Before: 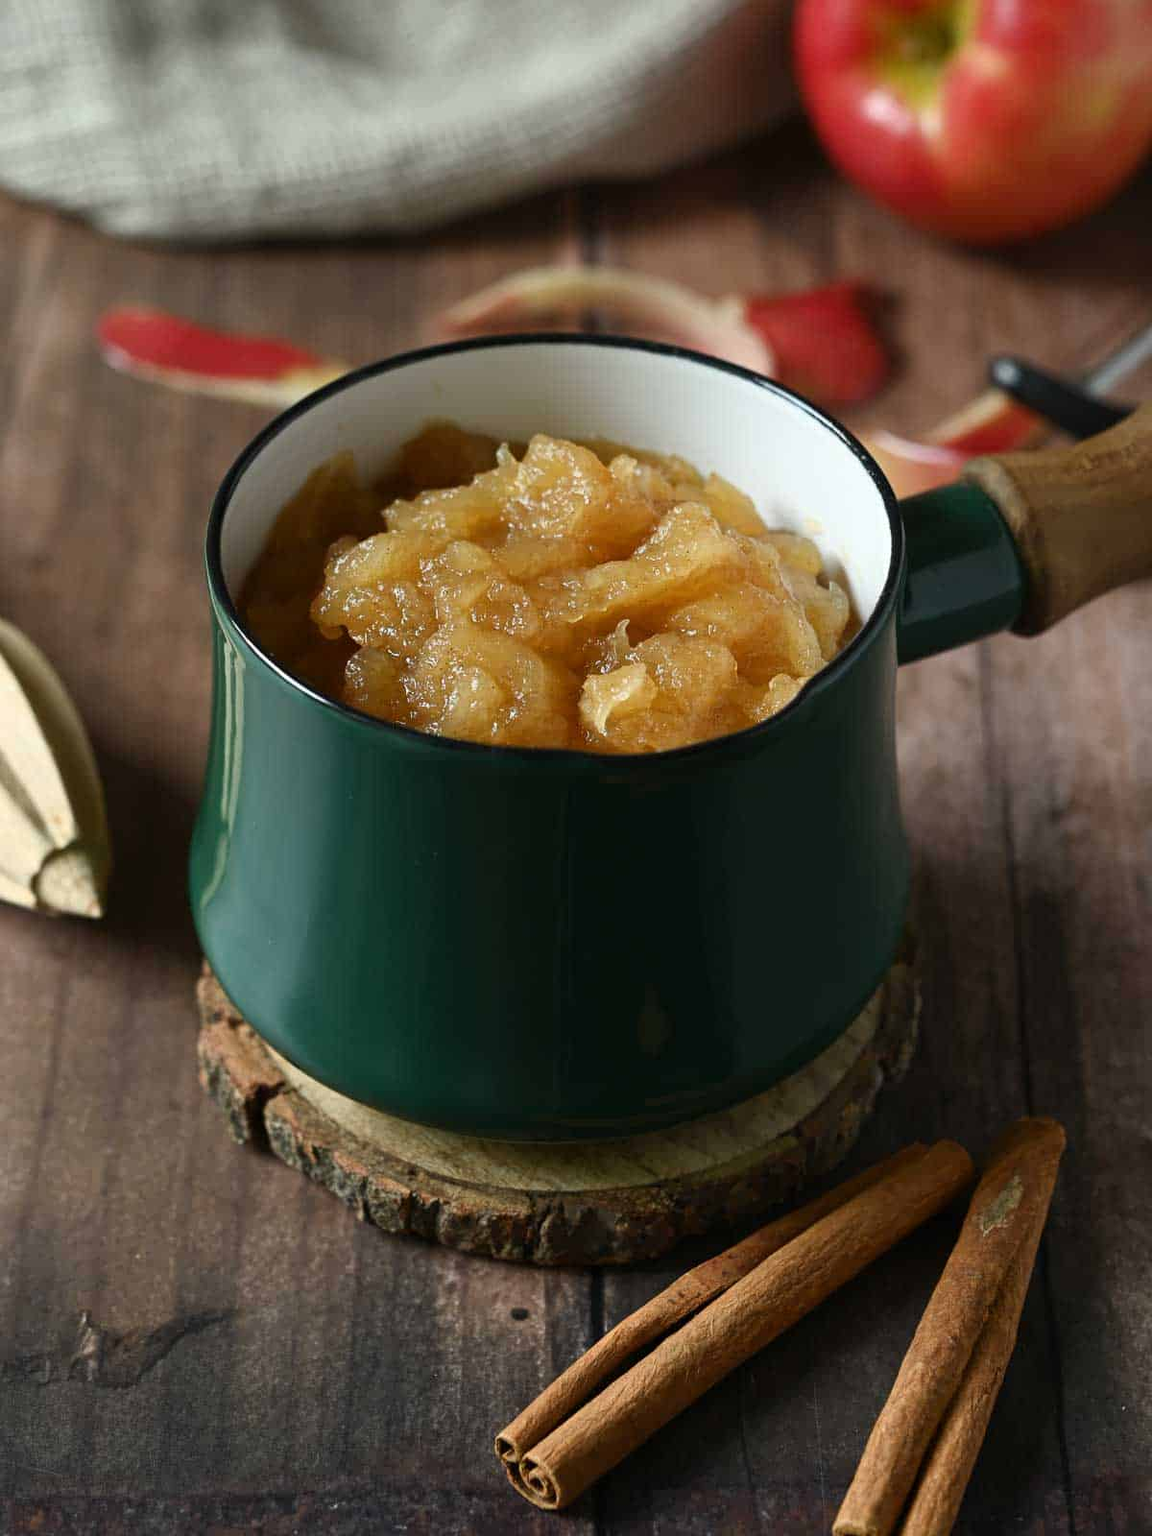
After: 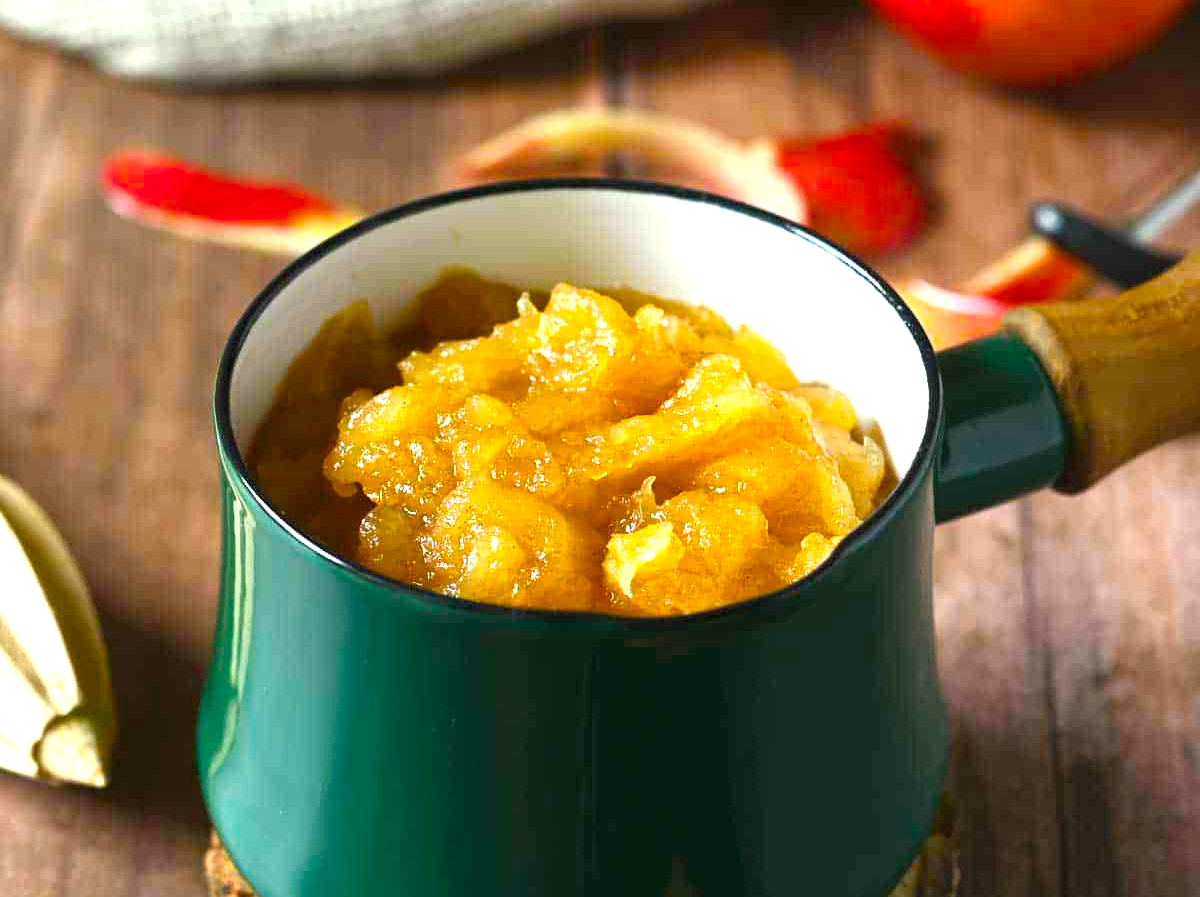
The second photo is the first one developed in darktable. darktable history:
crop and rotate: top 10.605%, bottom 33.274%
exposure: exposure 1.223 EV, compensate highlight preservation false
shadows and highlights: radius 334.93, shadows 63.48, highlights 6.06, compress 87.7%, highlights color adjustment 39.73%, soften with gaussian
color balance rgb: linear chroma grading › global chroma 15%, perceptual saturation grading › global saturation 30%
